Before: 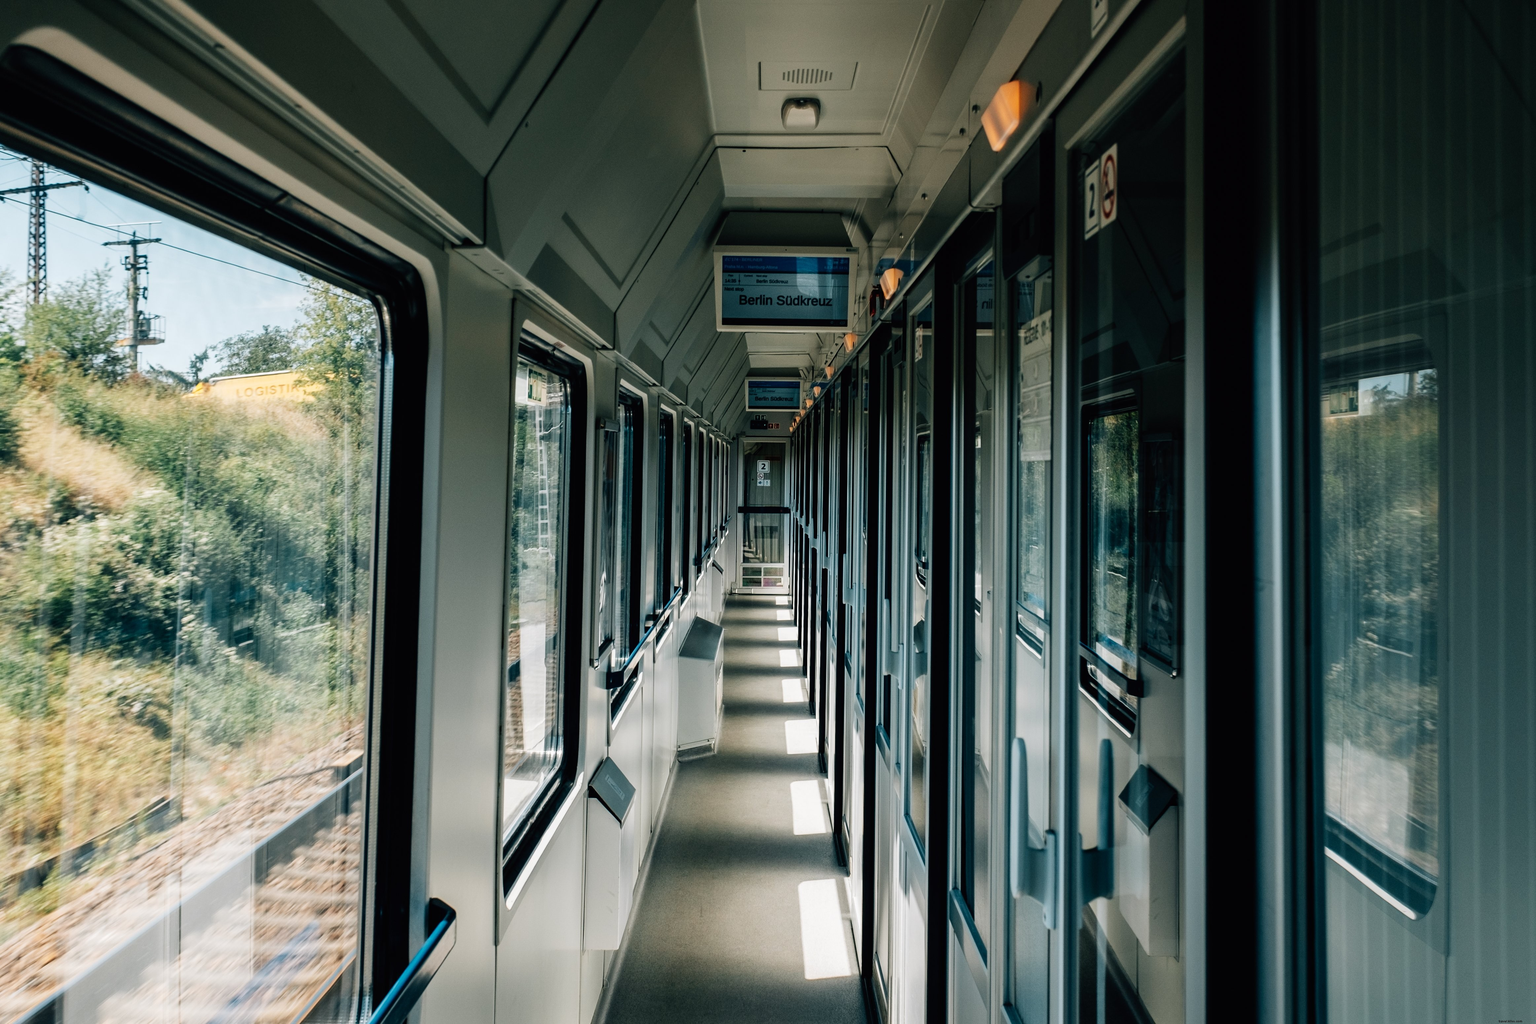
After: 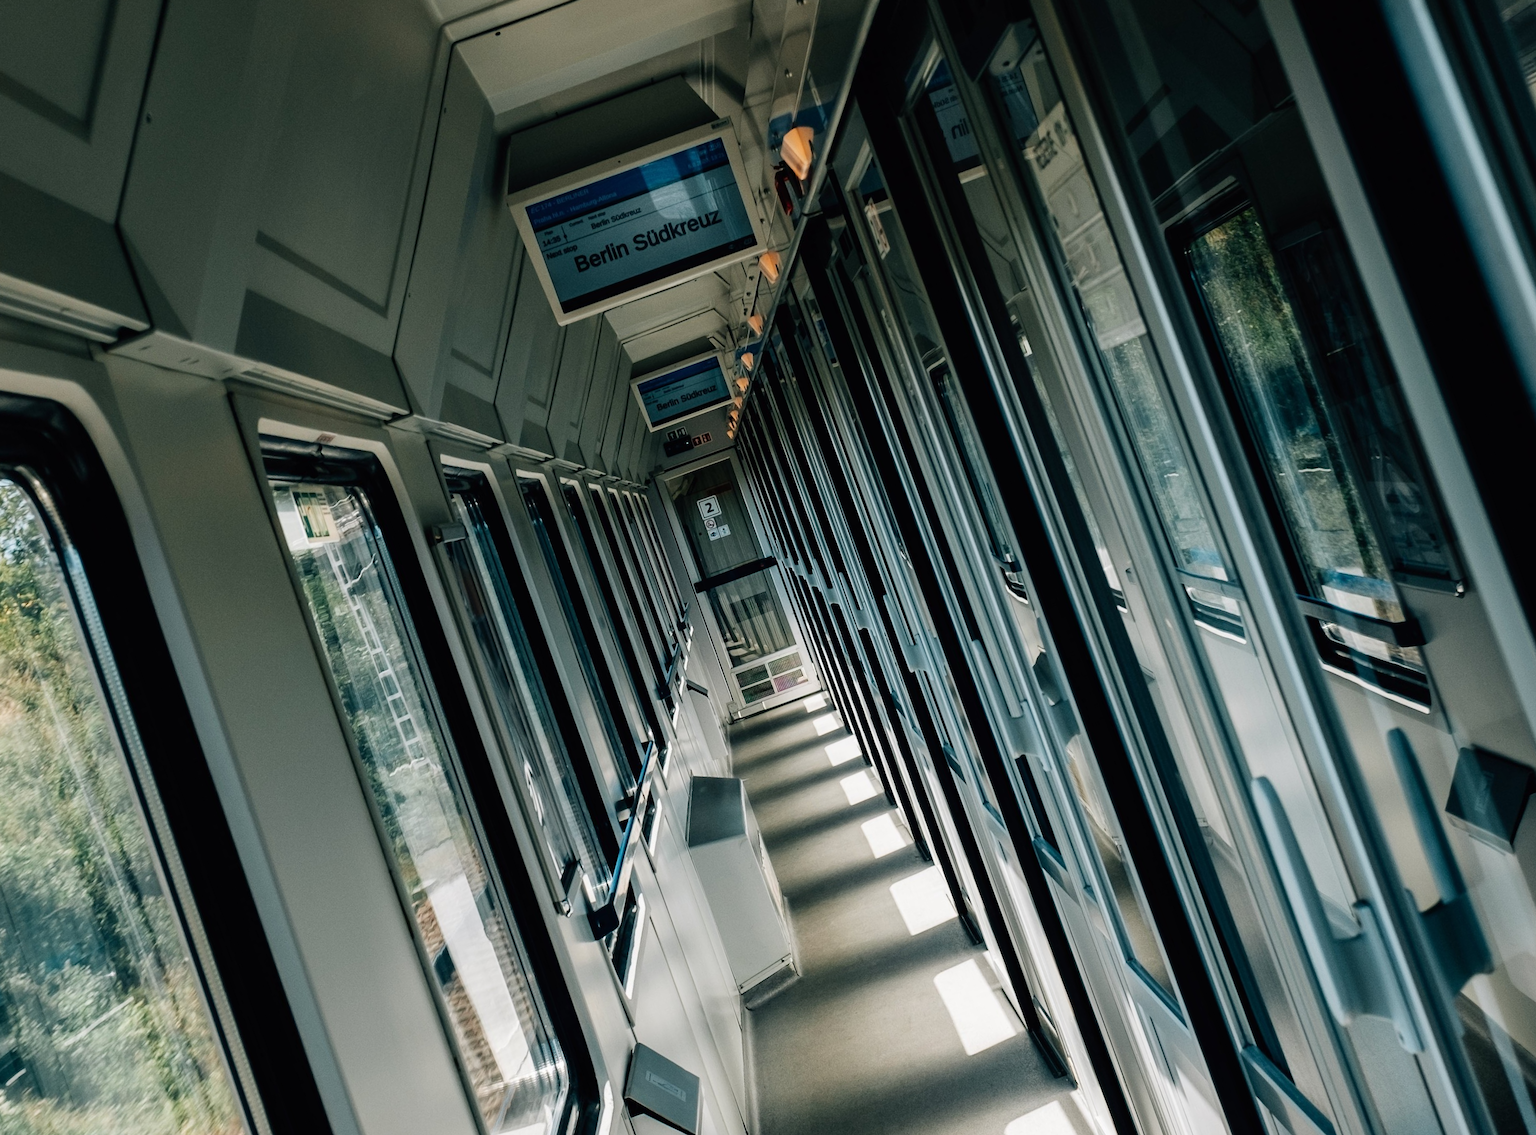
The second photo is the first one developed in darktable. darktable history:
crop and rotate: angle 20.55°, left 6.937%, right 3.919%, bottom 1.117%
